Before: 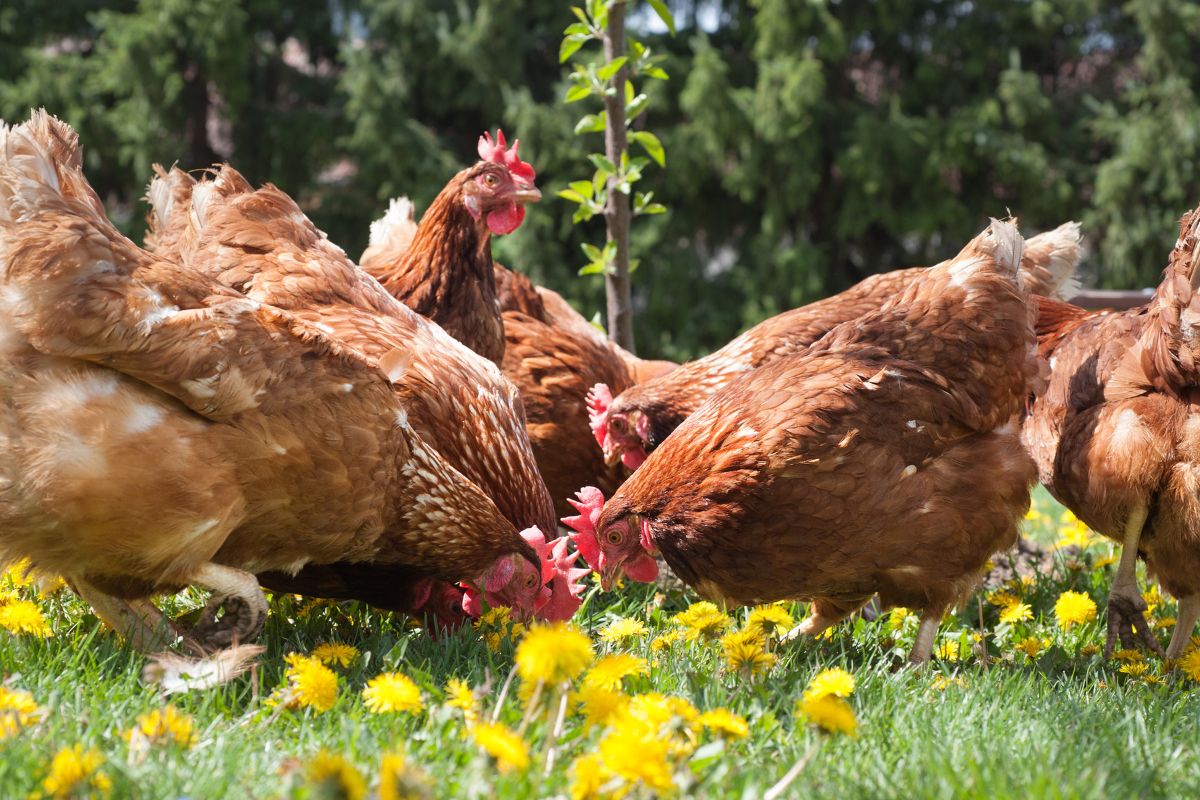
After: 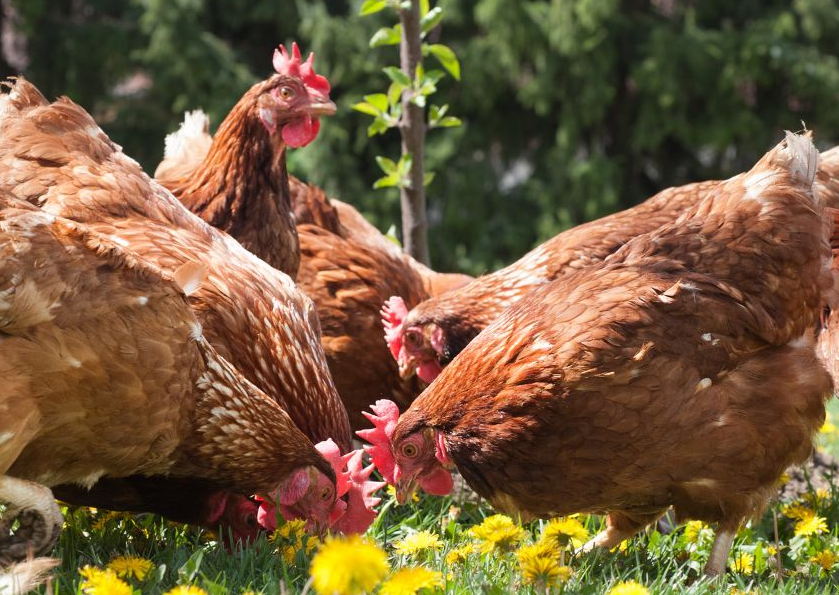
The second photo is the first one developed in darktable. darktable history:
crop and rotate: left 17.097%, top 10.92%, right 12.938%, bottom 14.617%
